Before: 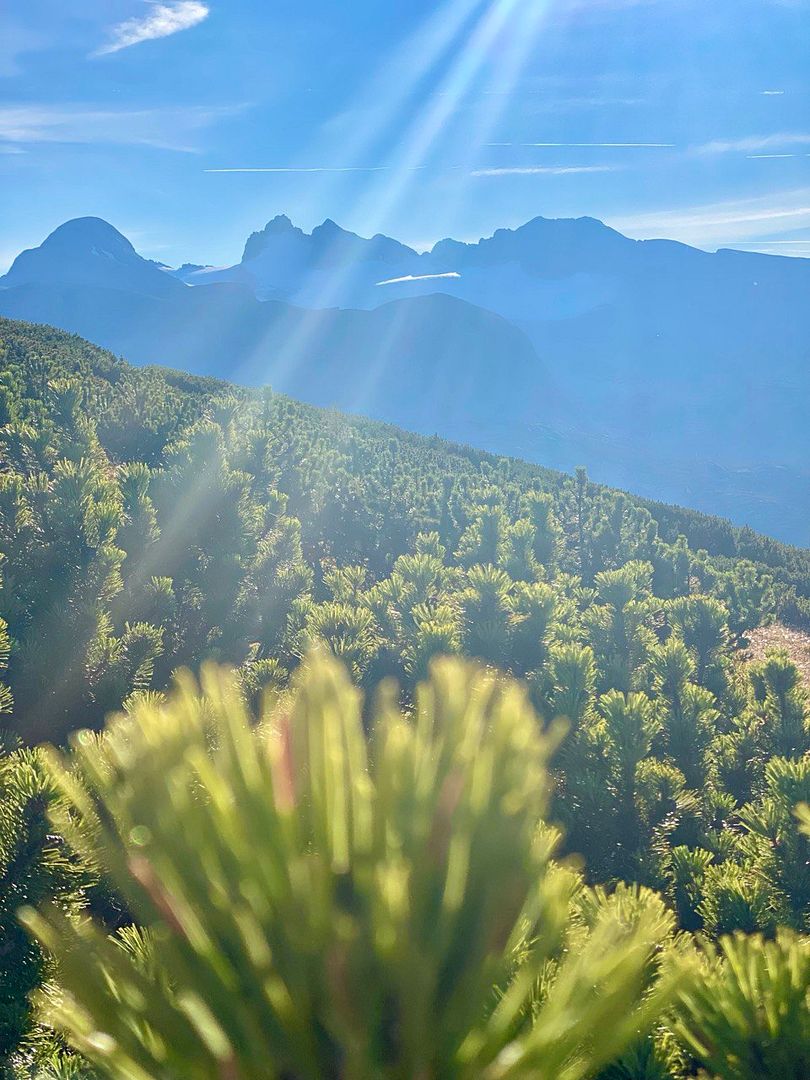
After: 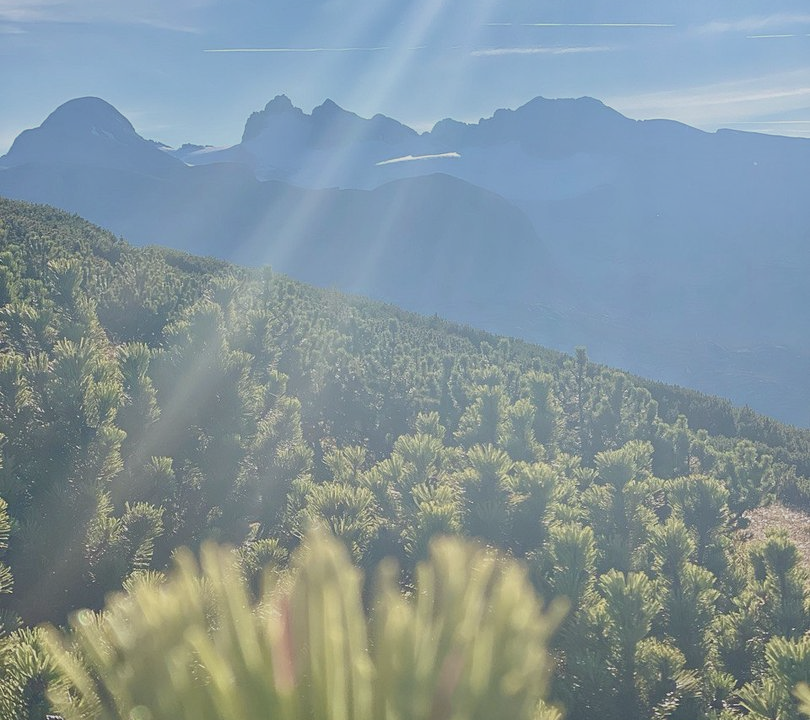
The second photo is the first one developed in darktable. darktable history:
crop: top 11.166%, bottom 22.168%
contrast brightness saturation: contrast -0.26, saturation -0.43
bloom: on, module defaults
